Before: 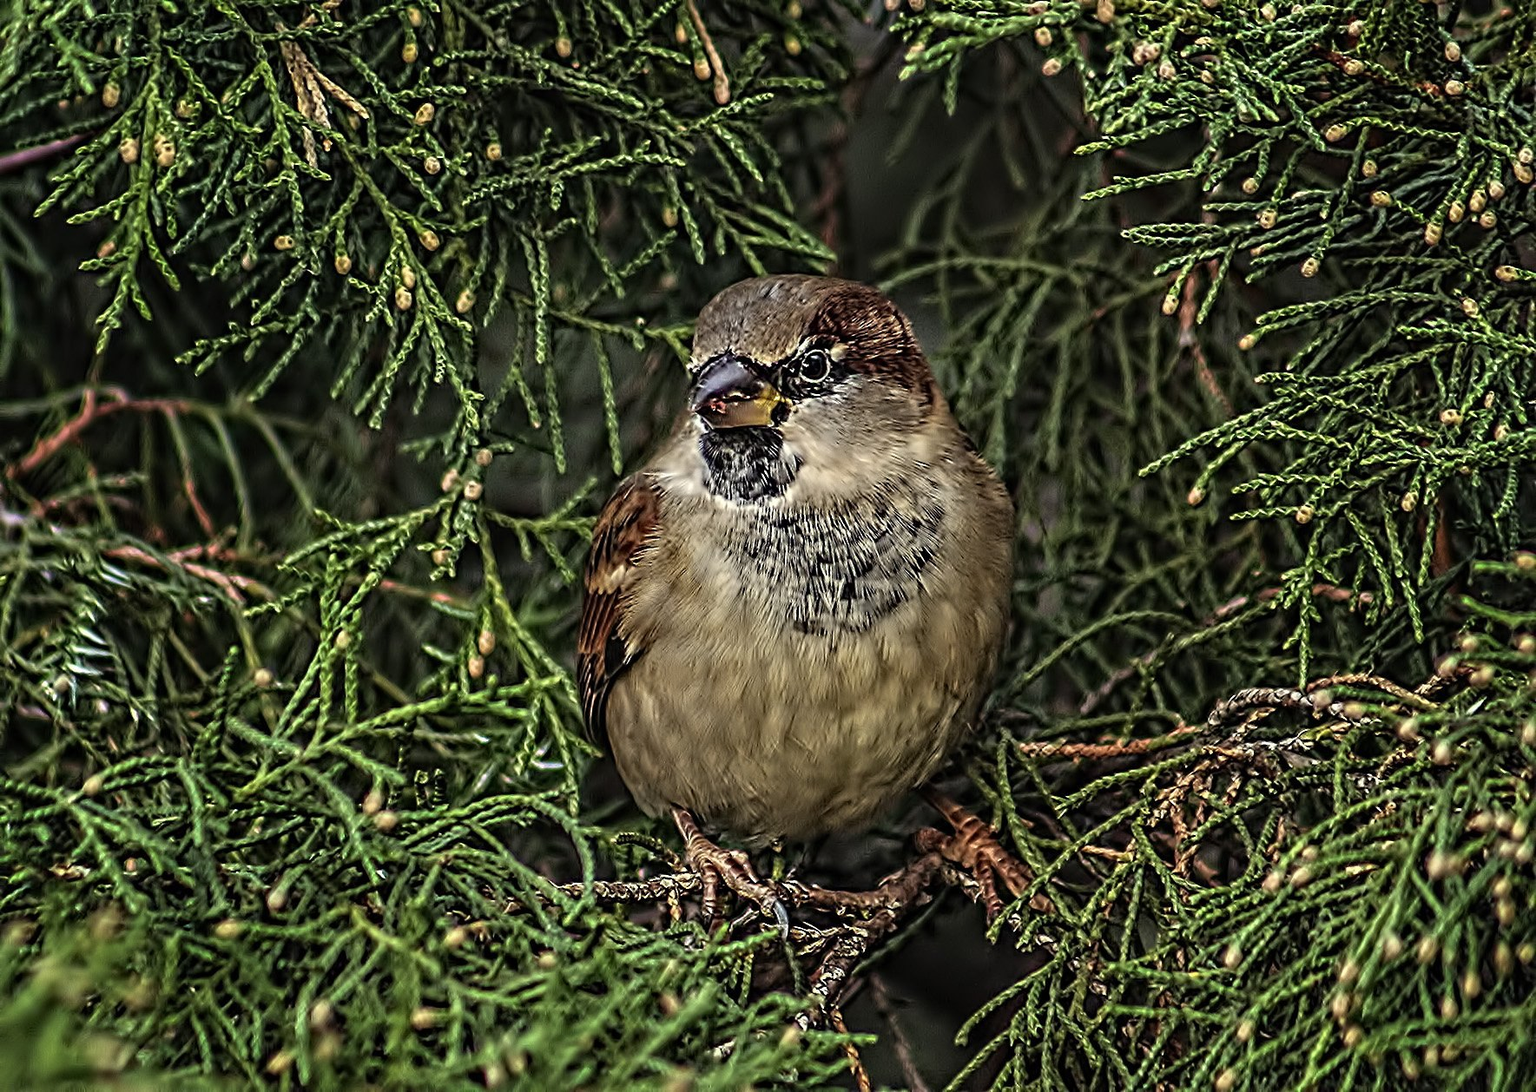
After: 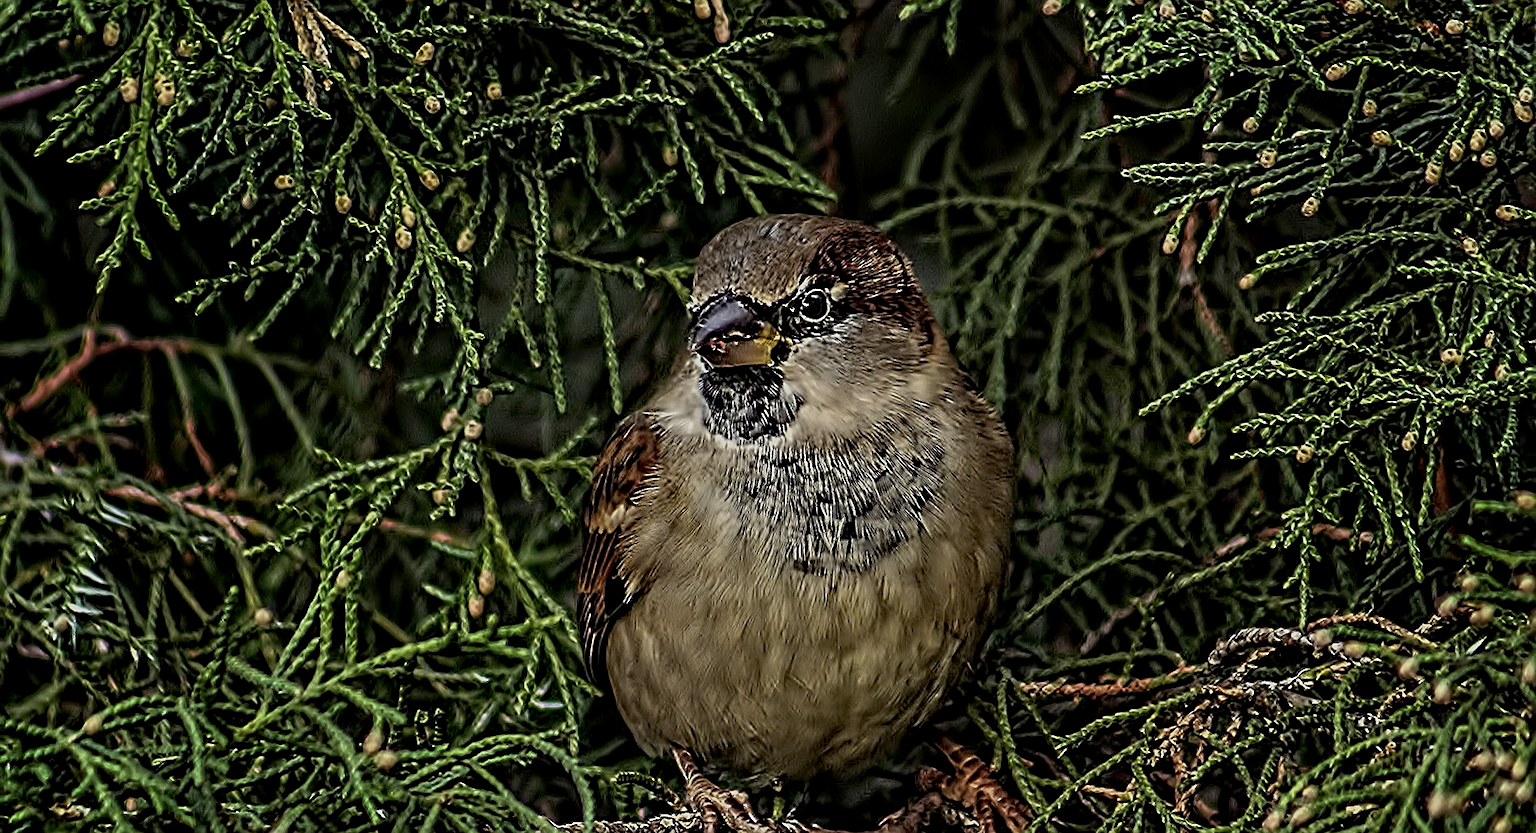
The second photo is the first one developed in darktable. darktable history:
crop: top 5.6%, bottom 18.069%
sharpen: amount 0.496
exposure: black level correction 0.009, exposure -0.635 EV, compensate exposure bias true, compensate highlight preservation false
